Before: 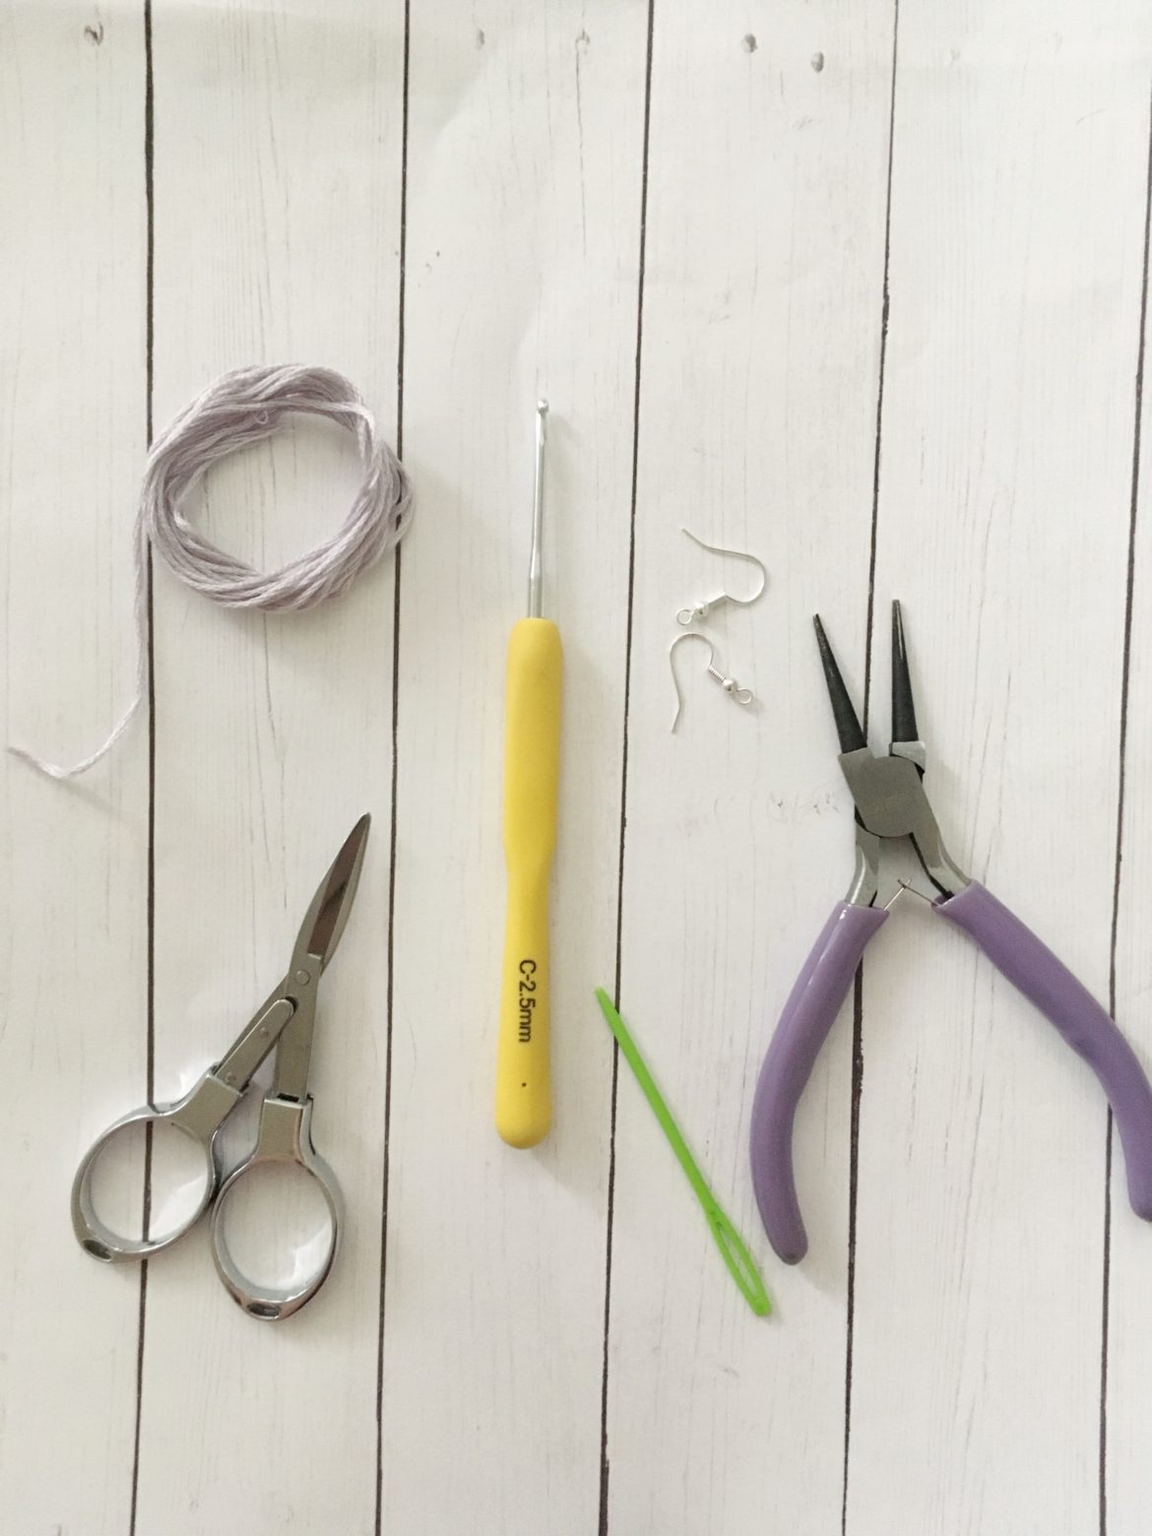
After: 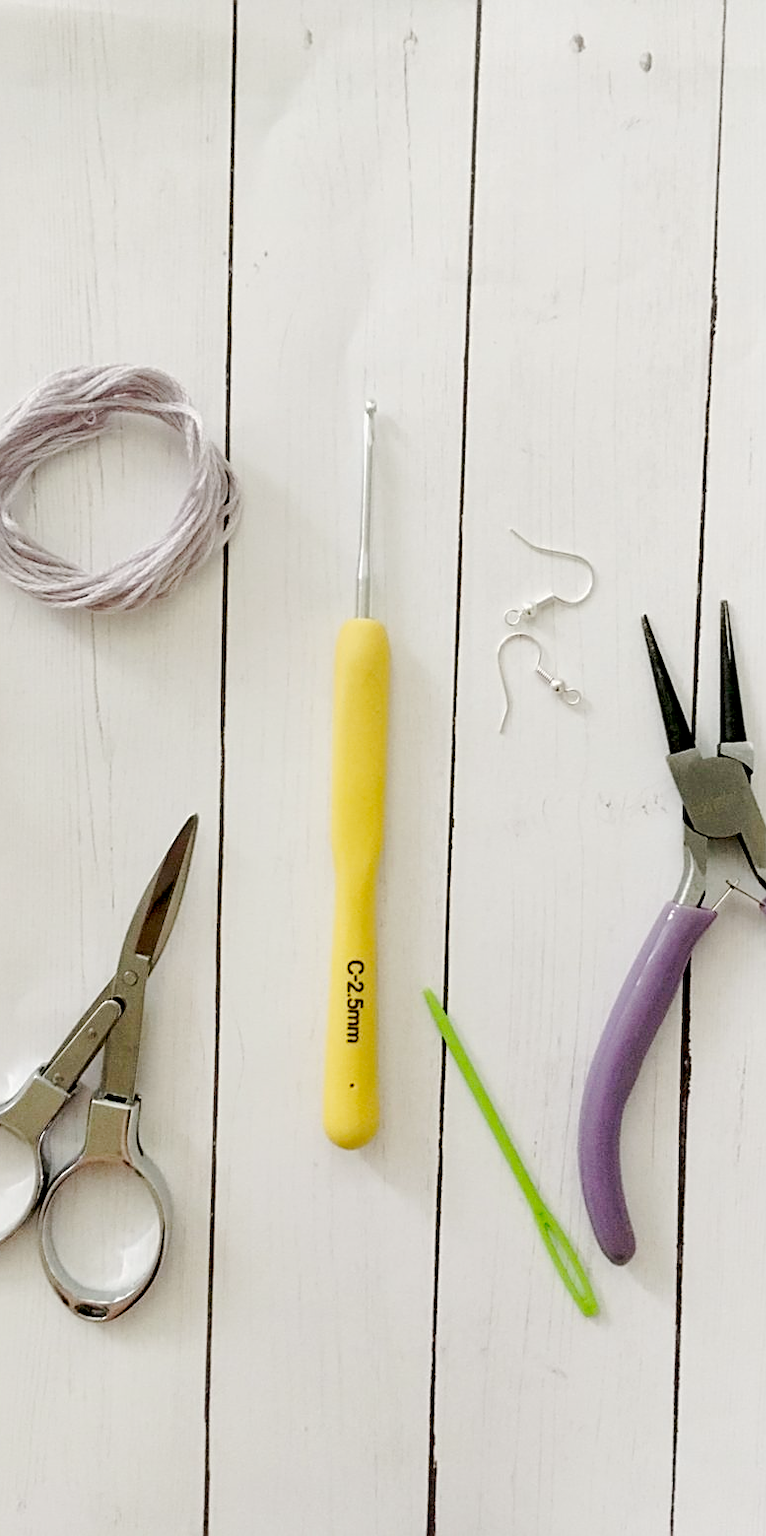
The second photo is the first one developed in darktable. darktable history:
tone curve: curves: ch0 [(0, 0) (0.037, 0.011) (0.131, 0.108) (0.279, 0.279) (0.476, 0.554) (0.617, 0.693) (0.704, 0.77) (0.813, 0.852) (0.916, 0.924) (1, 0.993)]; ch1 [(0, 0) (0.318, 0.278) (0.444, 0.427) (0.493, 0.492) (0.508, 0.502) (0.534, 0.529) (0.562, 0.563) (0.626, 0.662) (0.746, 0.764) (1, 1)]; ch2 [(0, 0) (0.316, 0.292) (0.381, 0.37) (0.423, 0.448) (0.476, 0.492) (0.502, 0.498) (0.522, 0.518) (0.533, 0.532) (0.586, 0.631) (0.634, 0.663) (0.7, 0.7) (0.861, 0.808) (1, 0.951)], preserve colors none
exposure: black level correction 0.028, exposure -0.076 EV, compensate exposure bias true, compensate highlight preservation false
crop and rotate: left 14.975%, right 18.469%
sharpen: on, module defaults
